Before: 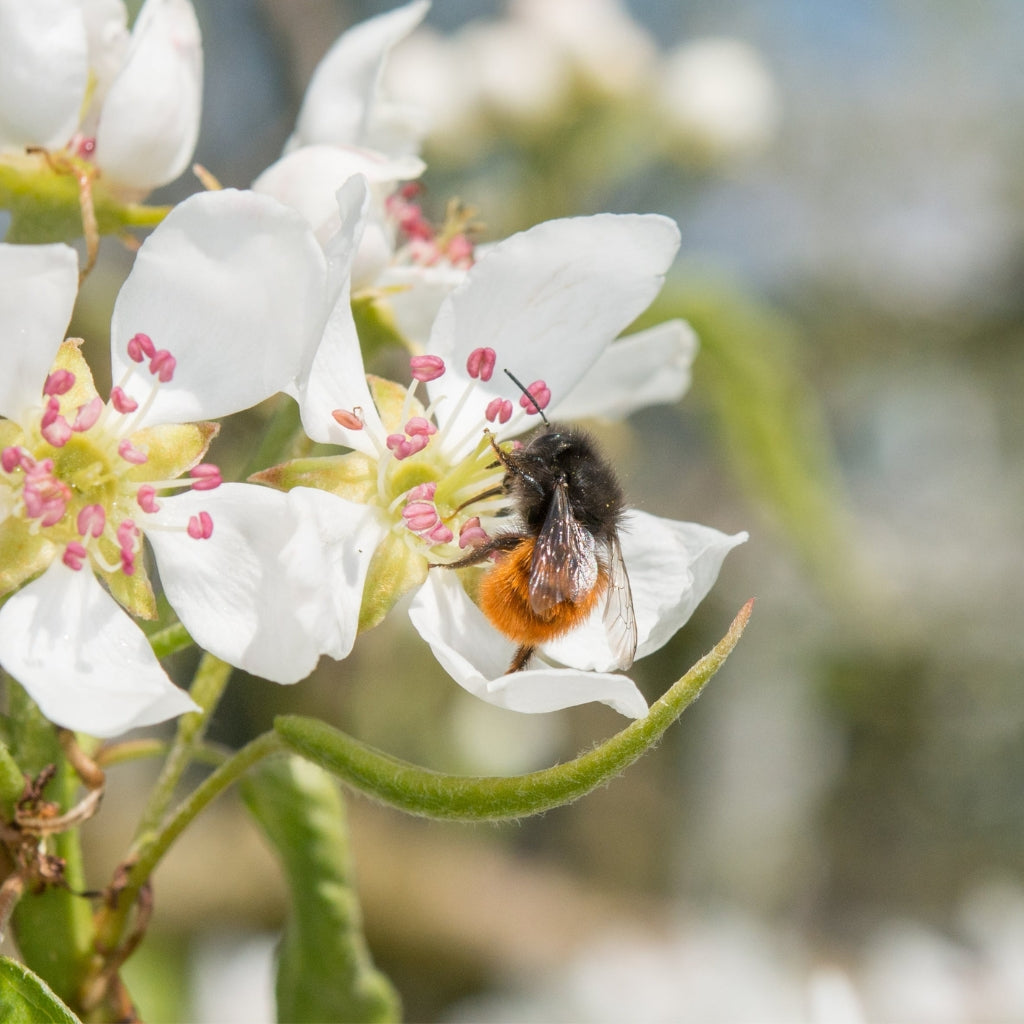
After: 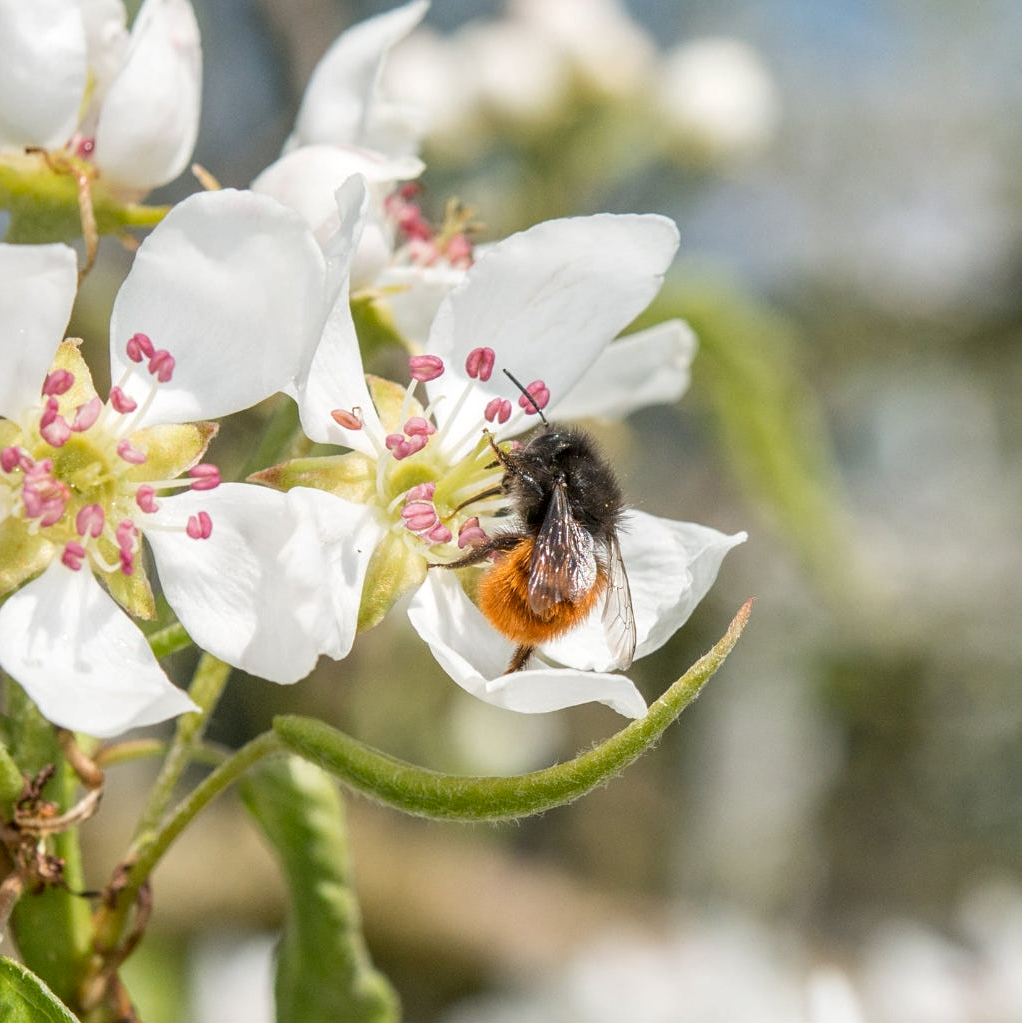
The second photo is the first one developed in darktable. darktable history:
crop and rotate: left 0.126%
local contrast: on, module defaults
sharpen: amount 0.2
